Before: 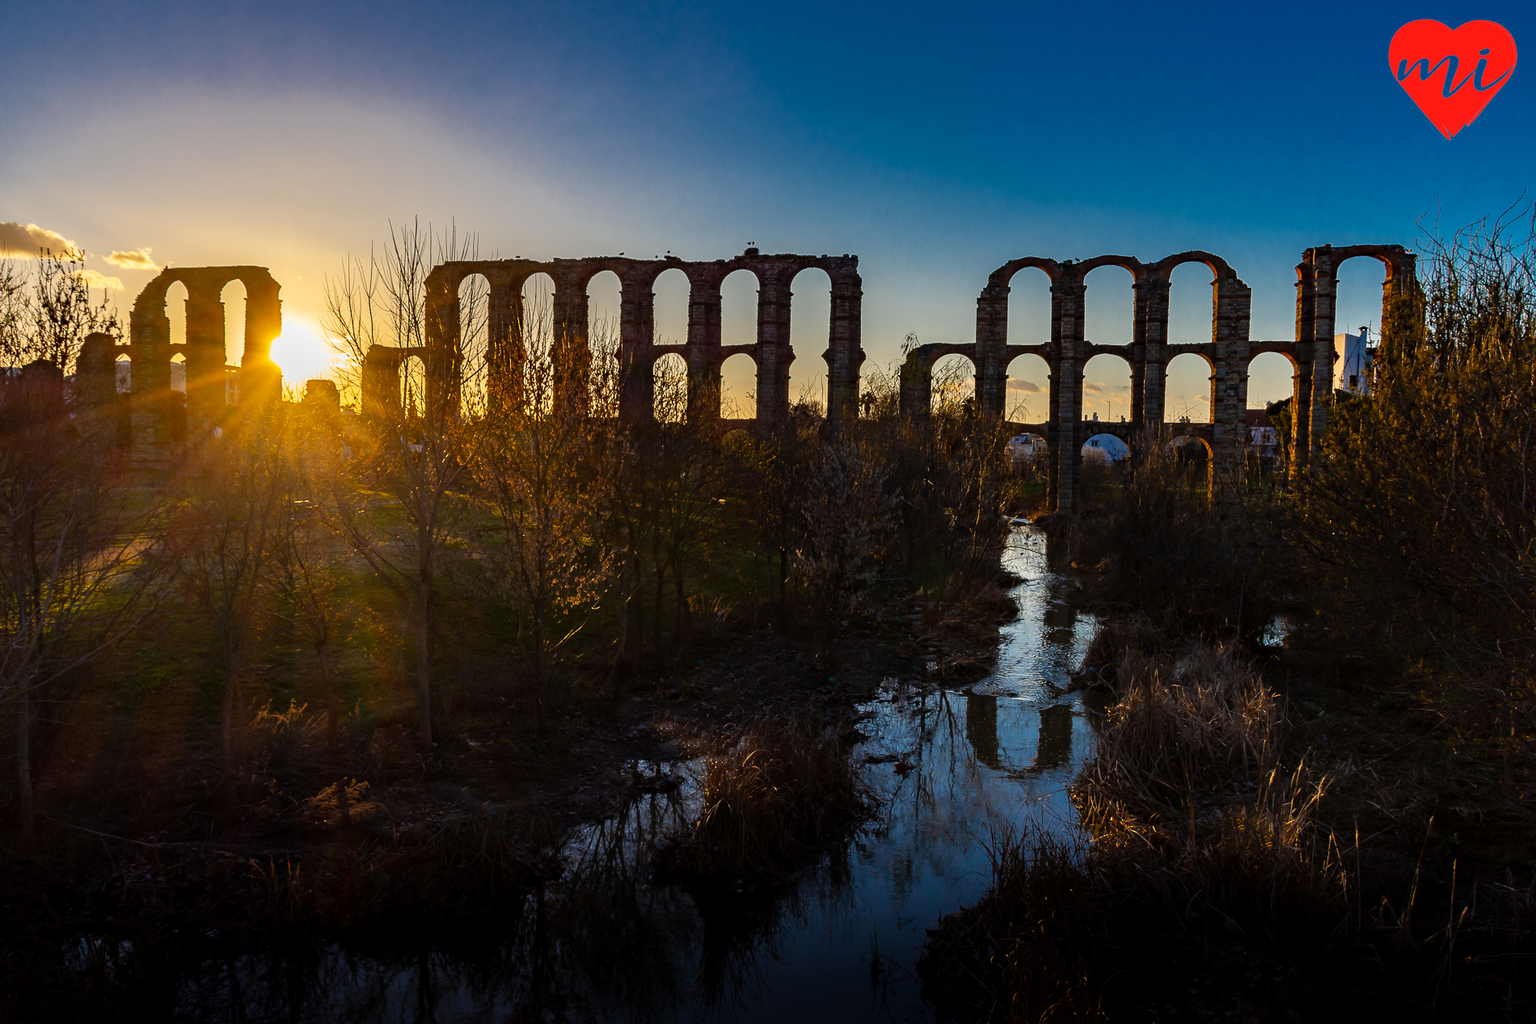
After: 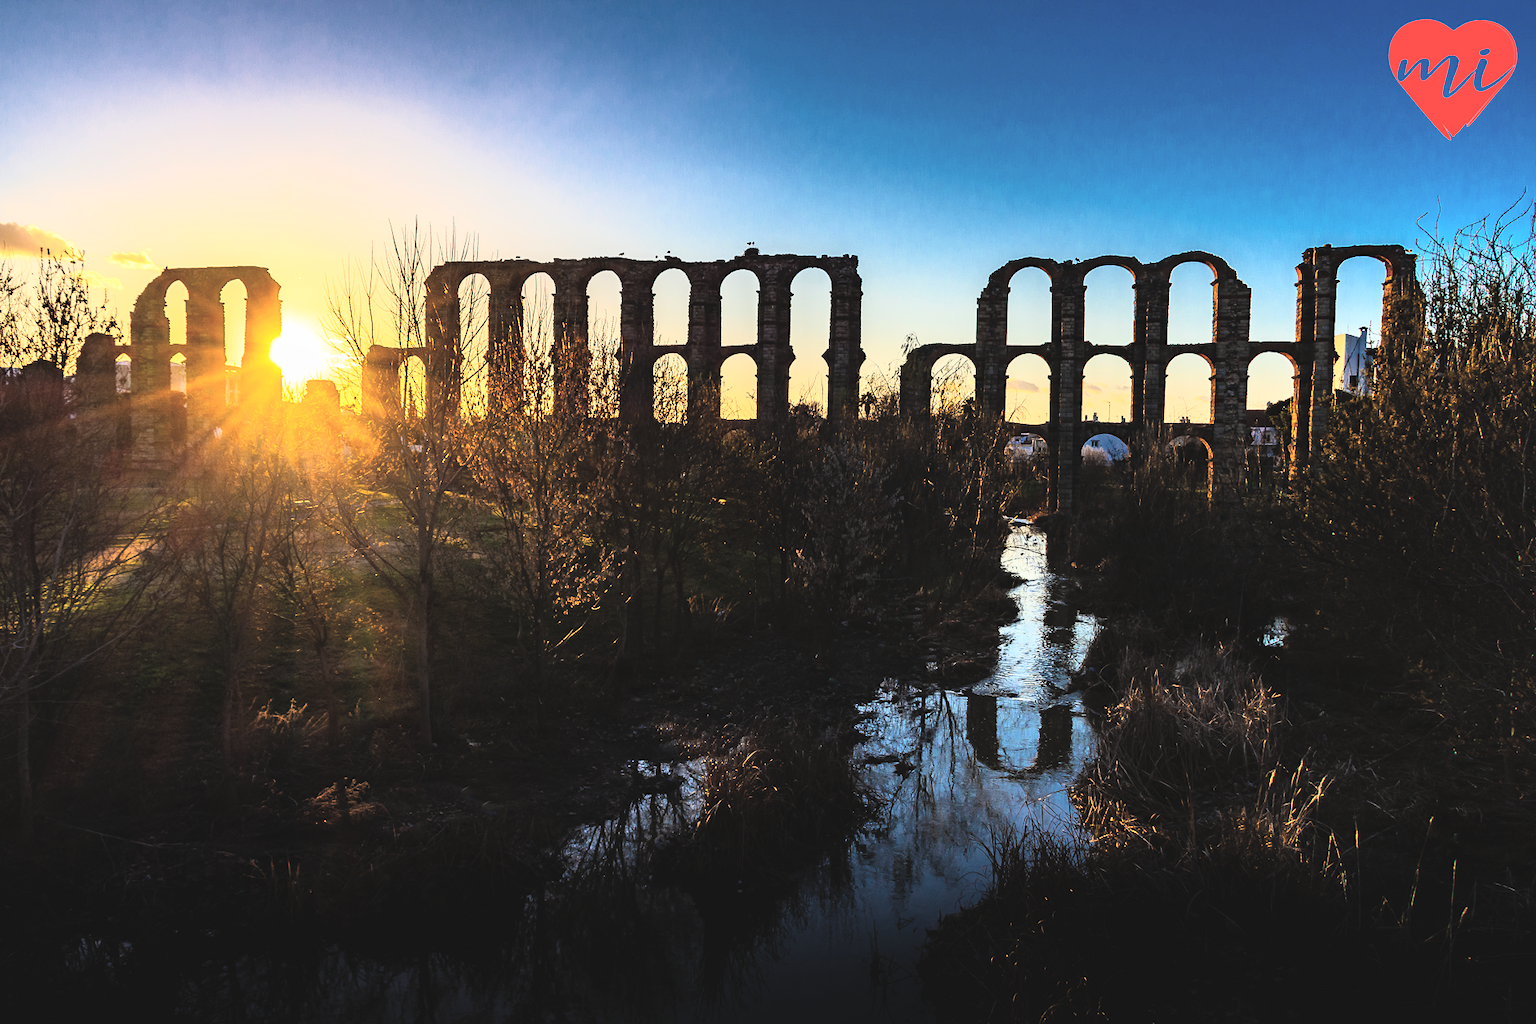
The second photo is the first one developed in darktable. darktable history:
exposure: black level correction -0.023, exposure -0.039 EV, compensate highlight preservation false
rgb curve: curves: ch0 [(0, 0) (0.21, 0.15) (0.24, 0.21) (0.5, 0.75) (0.75, 0.96) (0.89, 0.99) (1, 1)]; ch1 [(0, 0.02) (0.21, 0.13) (0.25, 0.2) (0.5, 0.67) (0.75, 0.9) (0.89, 0.97) (1, 1)]; ch2 [(0, 0.02) (0.21, 0.13) (0.25, 0.2) (0.5, 0.67) (0.75, 0.9) (0.89, 0.97) (1, 1)], compensate middle gray true
